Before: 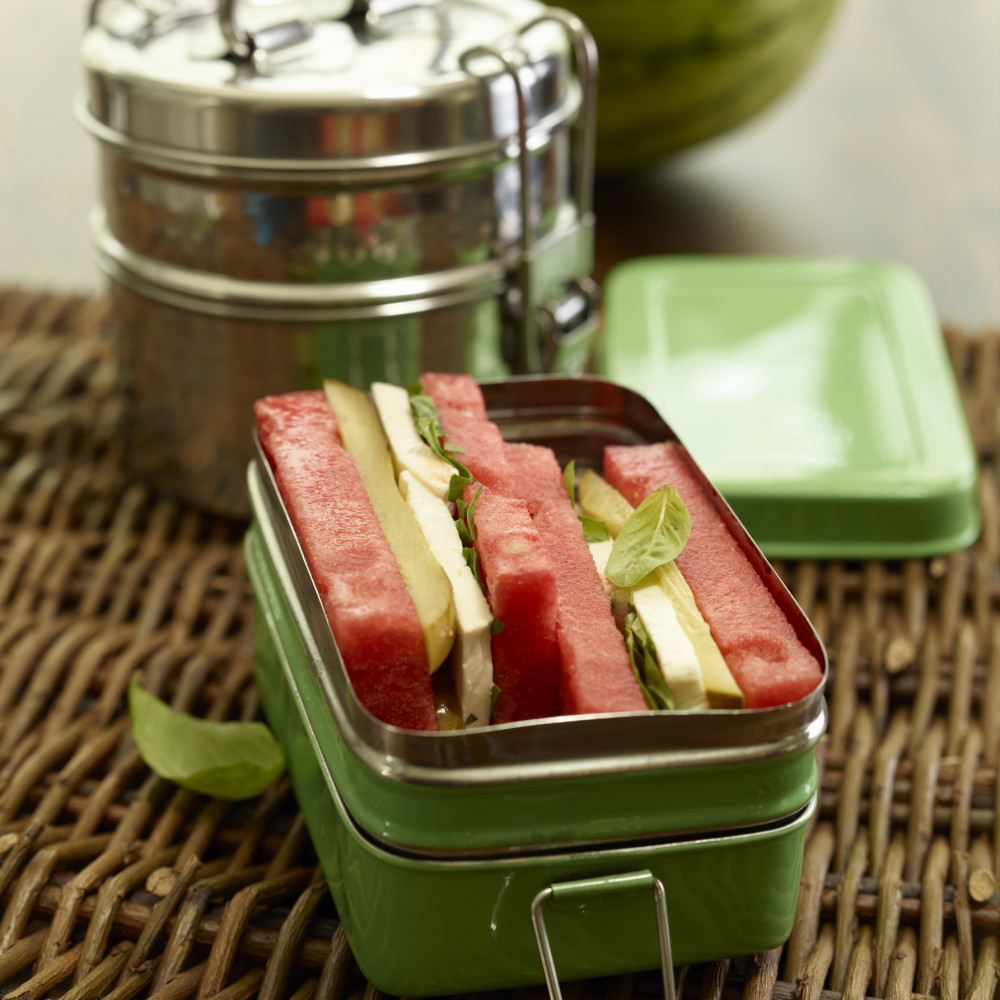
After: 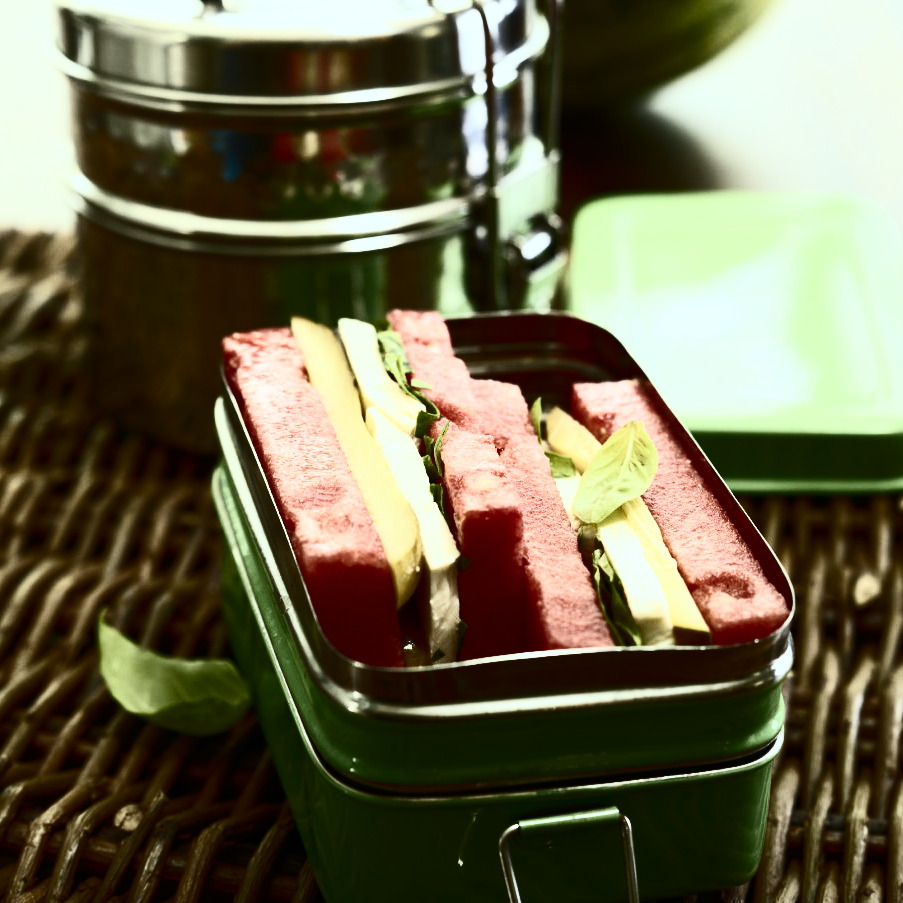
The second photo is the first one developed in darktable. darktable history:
contrast brightness saturation: contrast 0.93, brightness 0.2
crop: left 3.305%, top 6.436%, right 6.389%, bottom 3.258%
graduated density: rotation -180°, offset 24.95
white balance: red 0.925, blue 1.046
